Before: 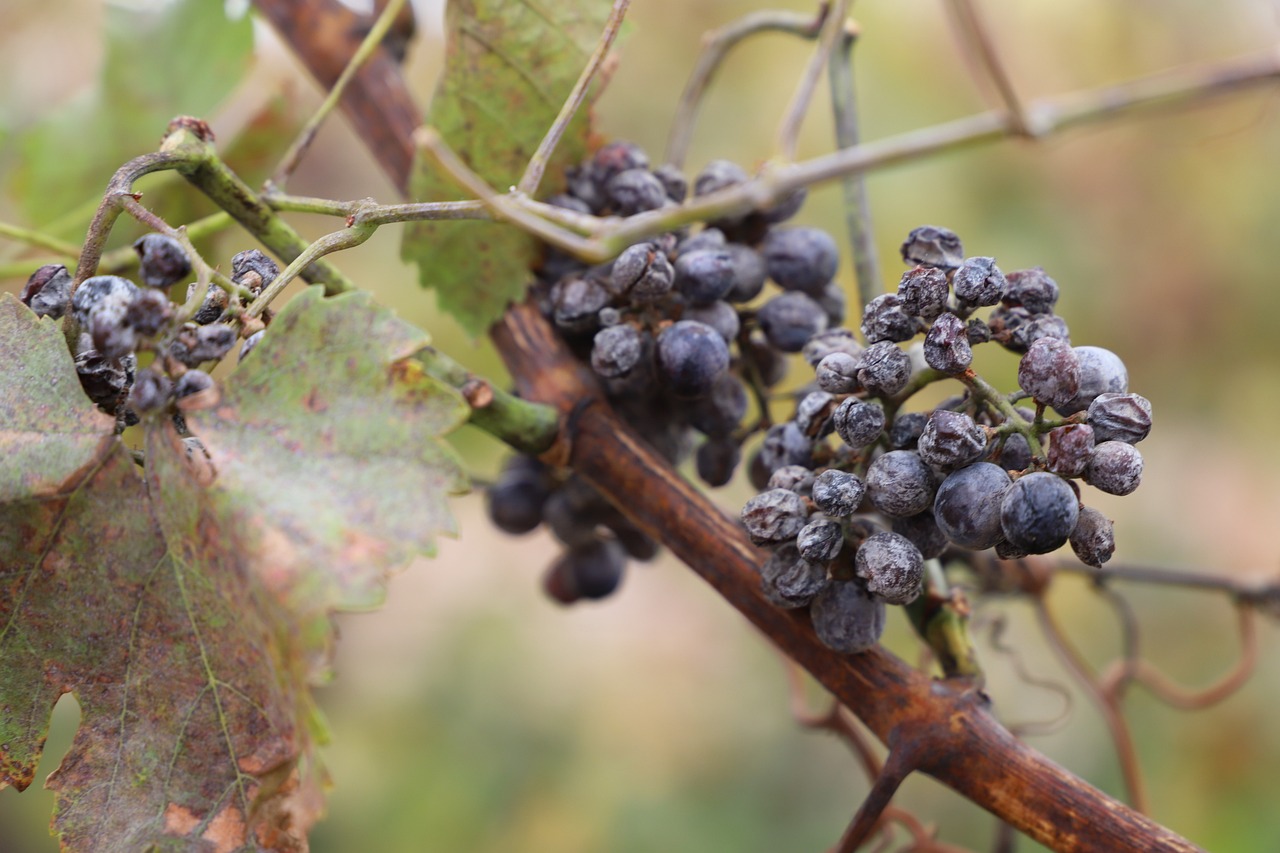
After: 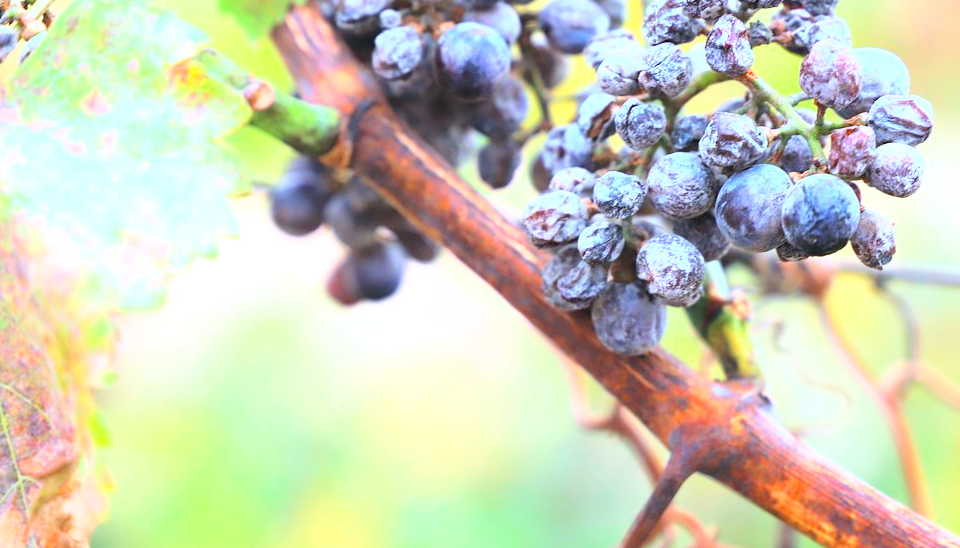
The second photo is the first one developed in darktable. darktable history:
crop and rotate: left 17.18%, top 34.965%, right 7.788%, bottom 0.778%
contrast brightness saturation: contrast 0.069, brightness 0.17, saturation 0.414
exposure: exposure 0.478 EV, compensate highlight preservation false
color calibration: illuminant Planckian (black body), x 0.378, y 0.374, temperature 4066.02 K
tone equalizer: -8 EV -0.398 EV, -7 EV -0.413 EV, -6 EV -0.343 EV, -5 EV -0.259 EV, -3 EV 0.192 EV, -2 EV 0.311 EV, -1 EV 0.377 EV, +0 EV 0.411 EV
base curve: curves: ch0 [(0, 0) (0.557, 0.834) (1, 1)]
color balance rgb: highlights gain › chroma 0.261%, highlights gain › hue 330.14°, perceptual saturation grading › global saturation 0.803%, perceptual brilliance grading › global brilliance 9.606%, perceptual brilliance grading › shadows 14.671%, saturation formula JzAzBz (2021)
